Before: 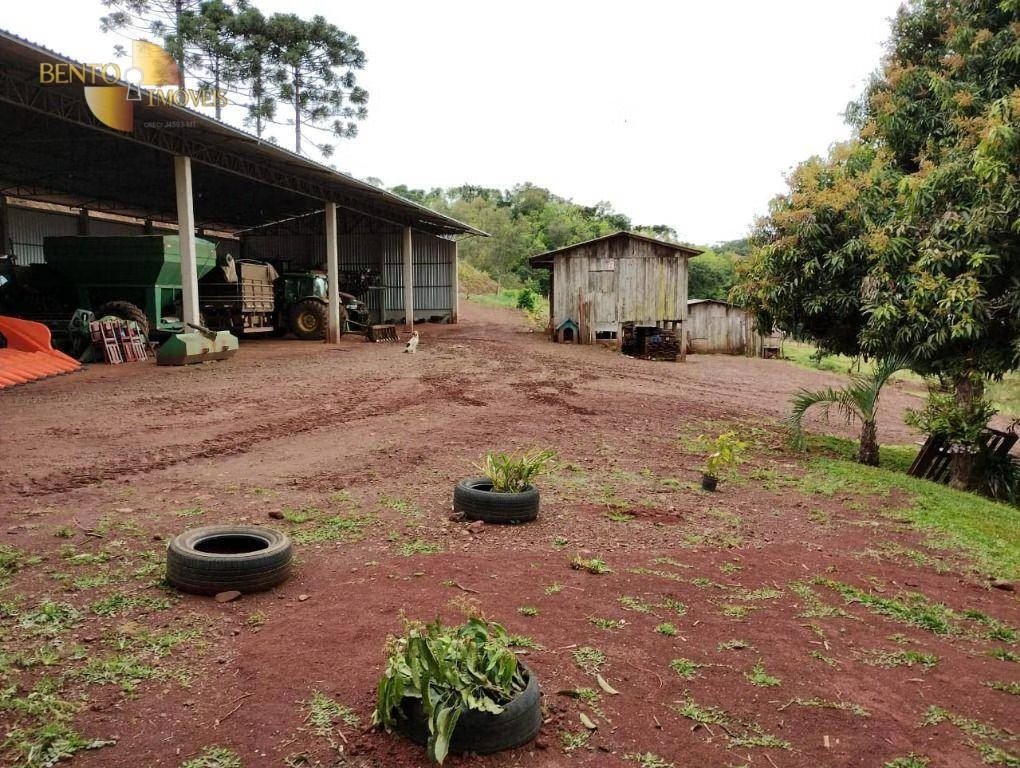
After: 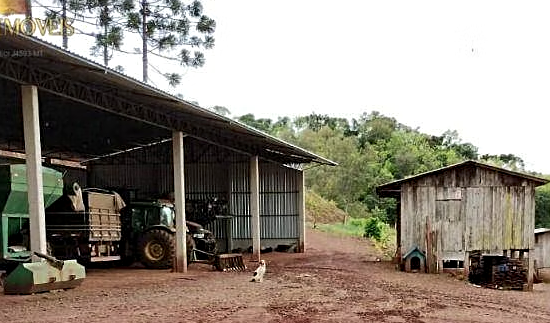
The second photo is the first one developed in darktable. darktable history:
contrast equalizer: y [[0.513, 0.565, 0.608, 0.562, 0.512, 0.5], [0.5 ×6], [0.5, 0.5, 0.5, 0.528, 0.598, 0.658], [0 ×6], [0 ×6]], mix 0.308
sharpen: on, module defaults
crop: left 15.027%, top 9.295%, right 30.965%, bottom 48.609%
